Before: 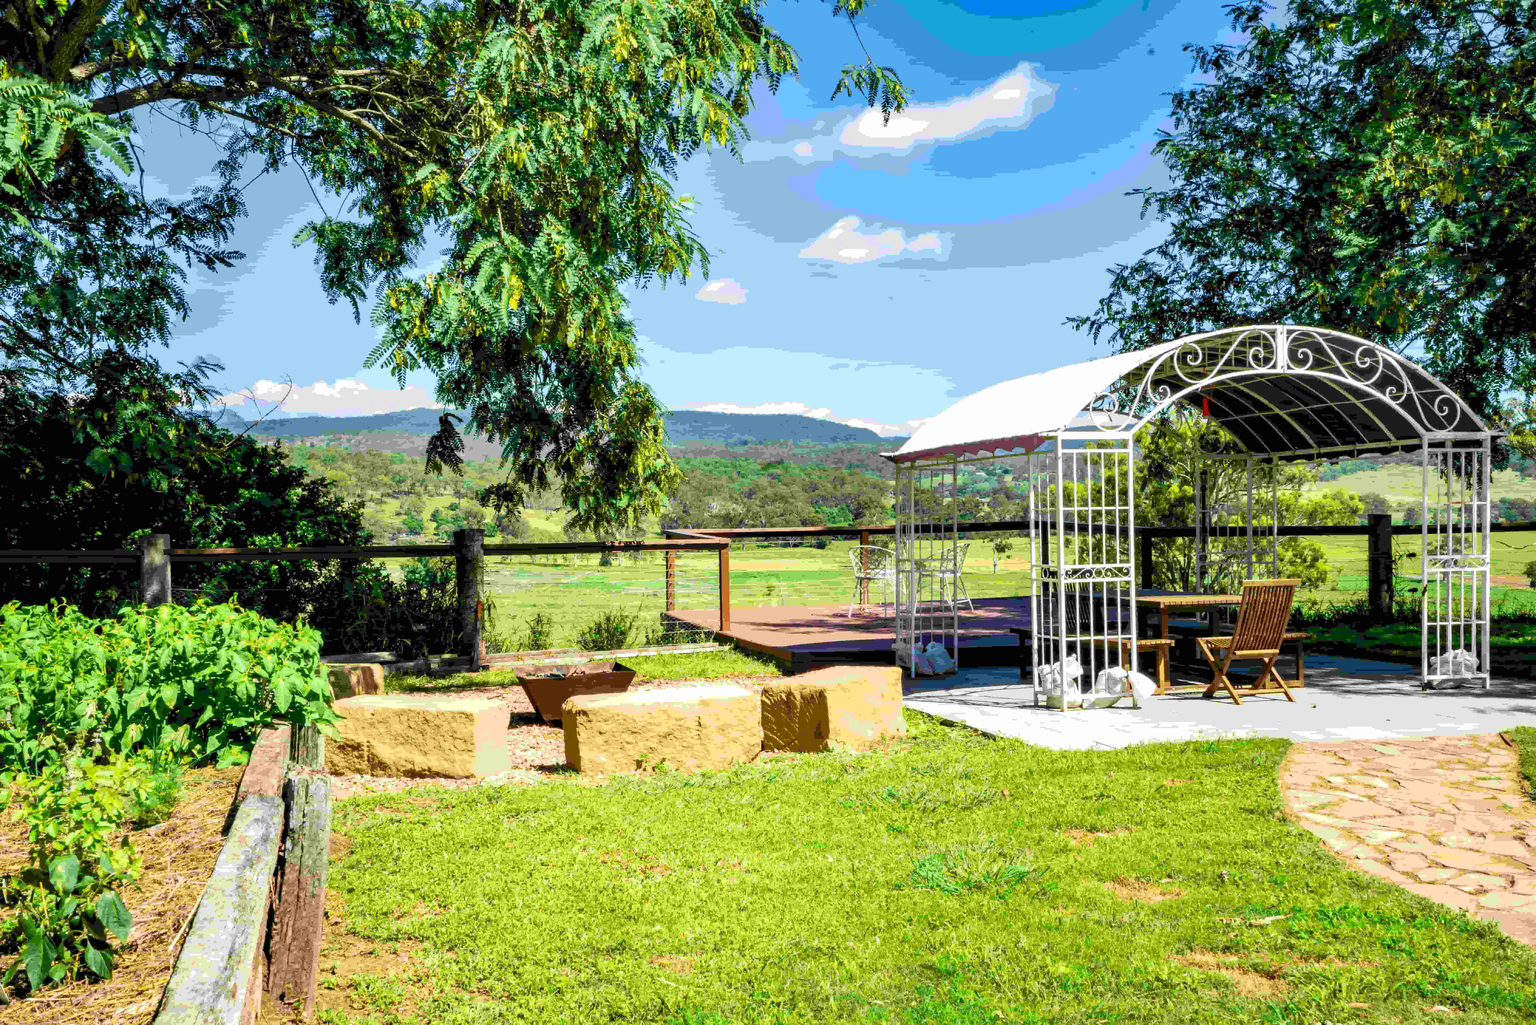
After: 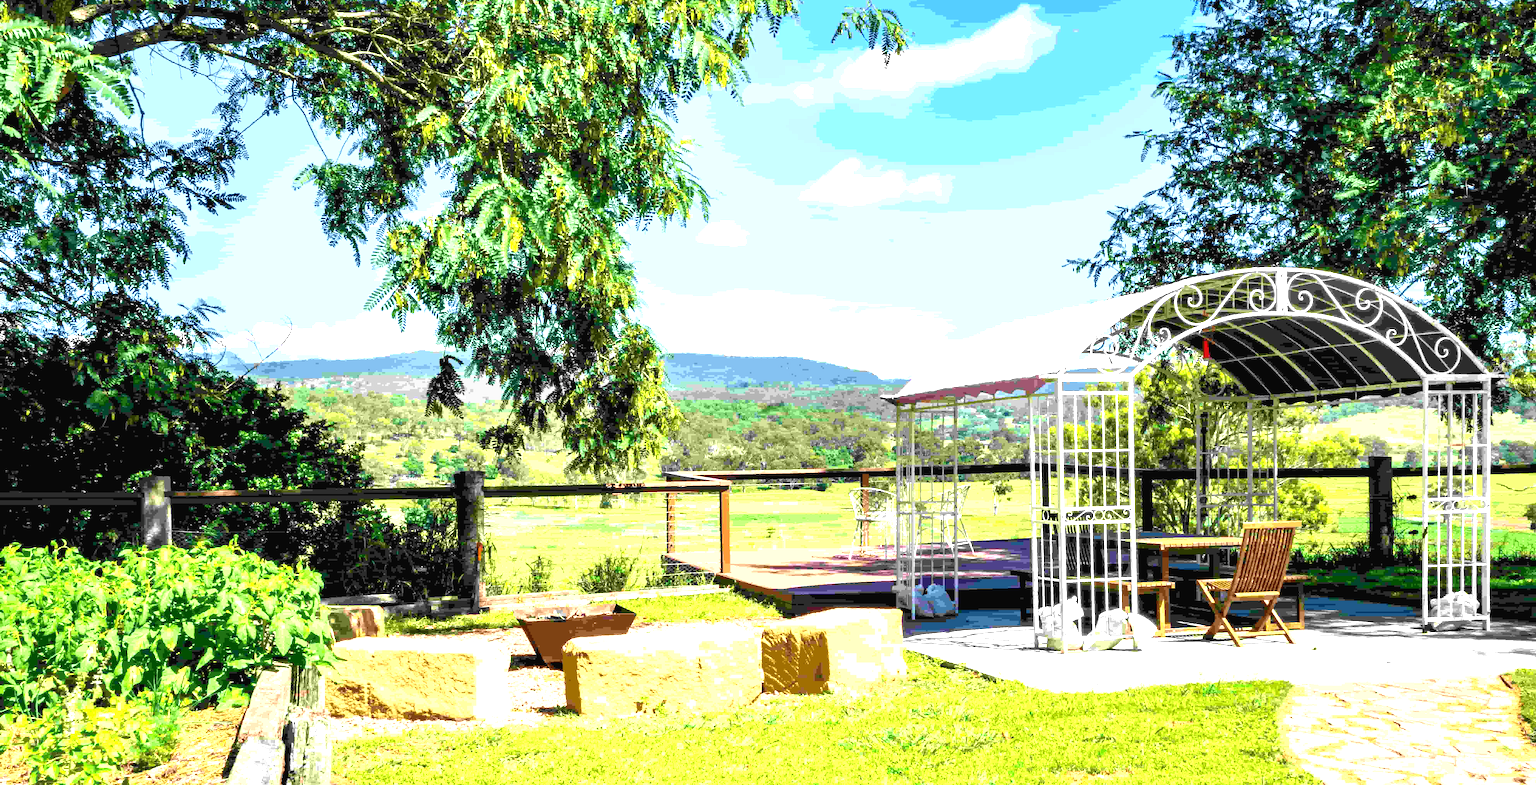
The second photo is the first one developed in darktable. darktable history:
crop: top 5.667%, bottom 17.637%
exposure: black level correction 0, exposure 1.1 EV, compensate highlight preservation false
